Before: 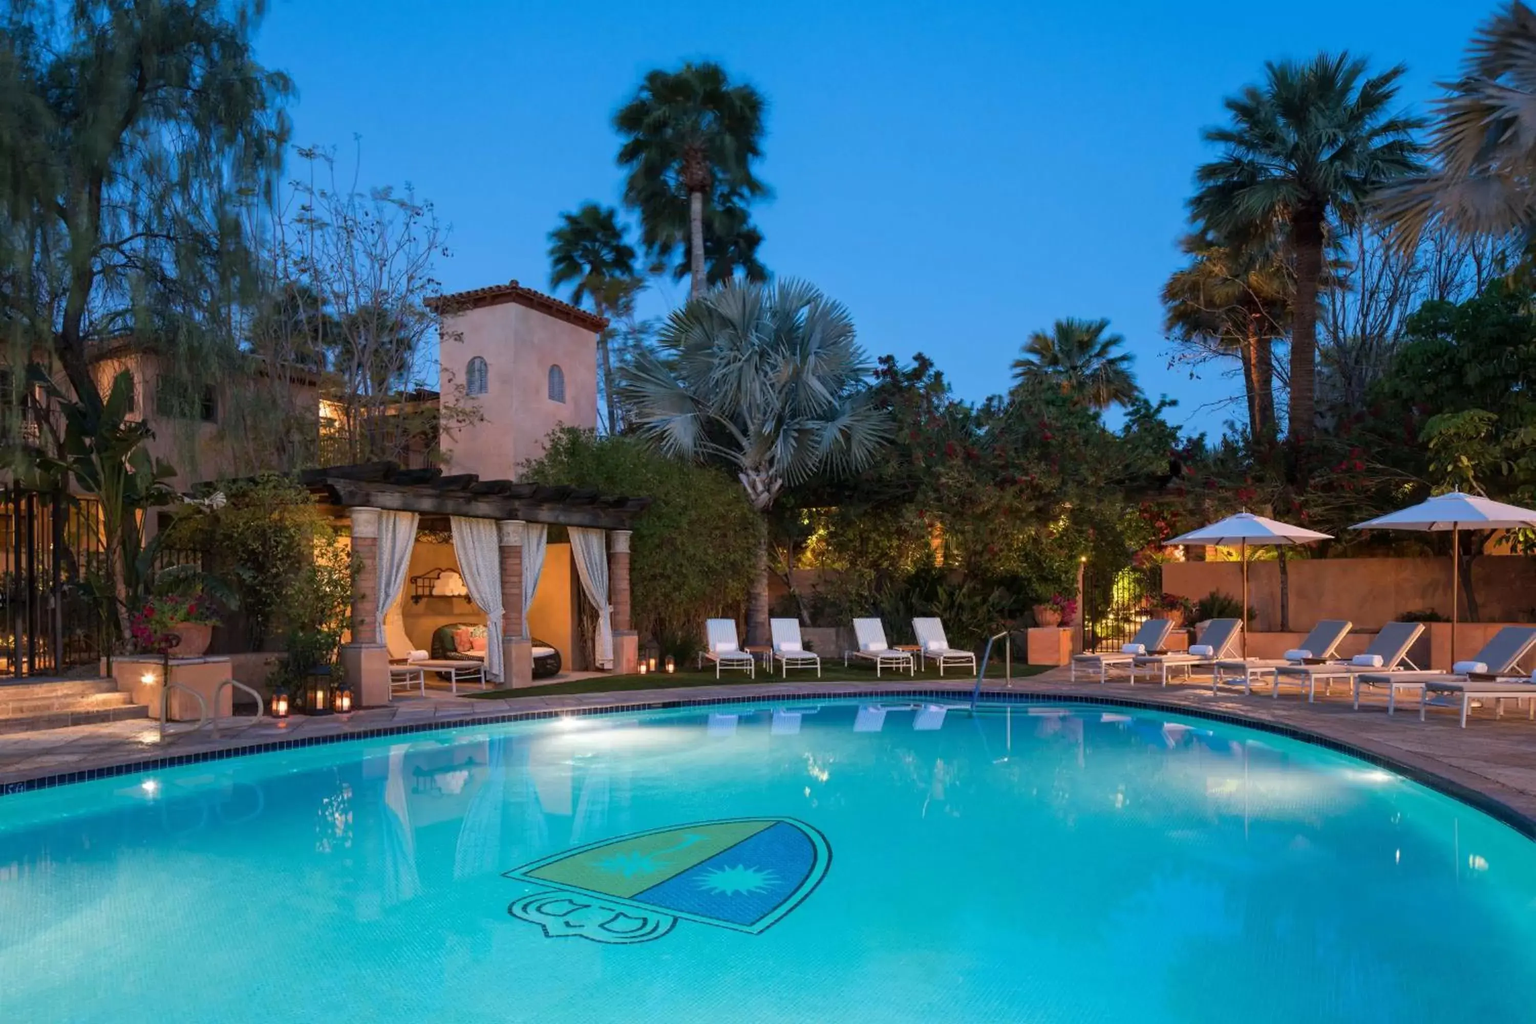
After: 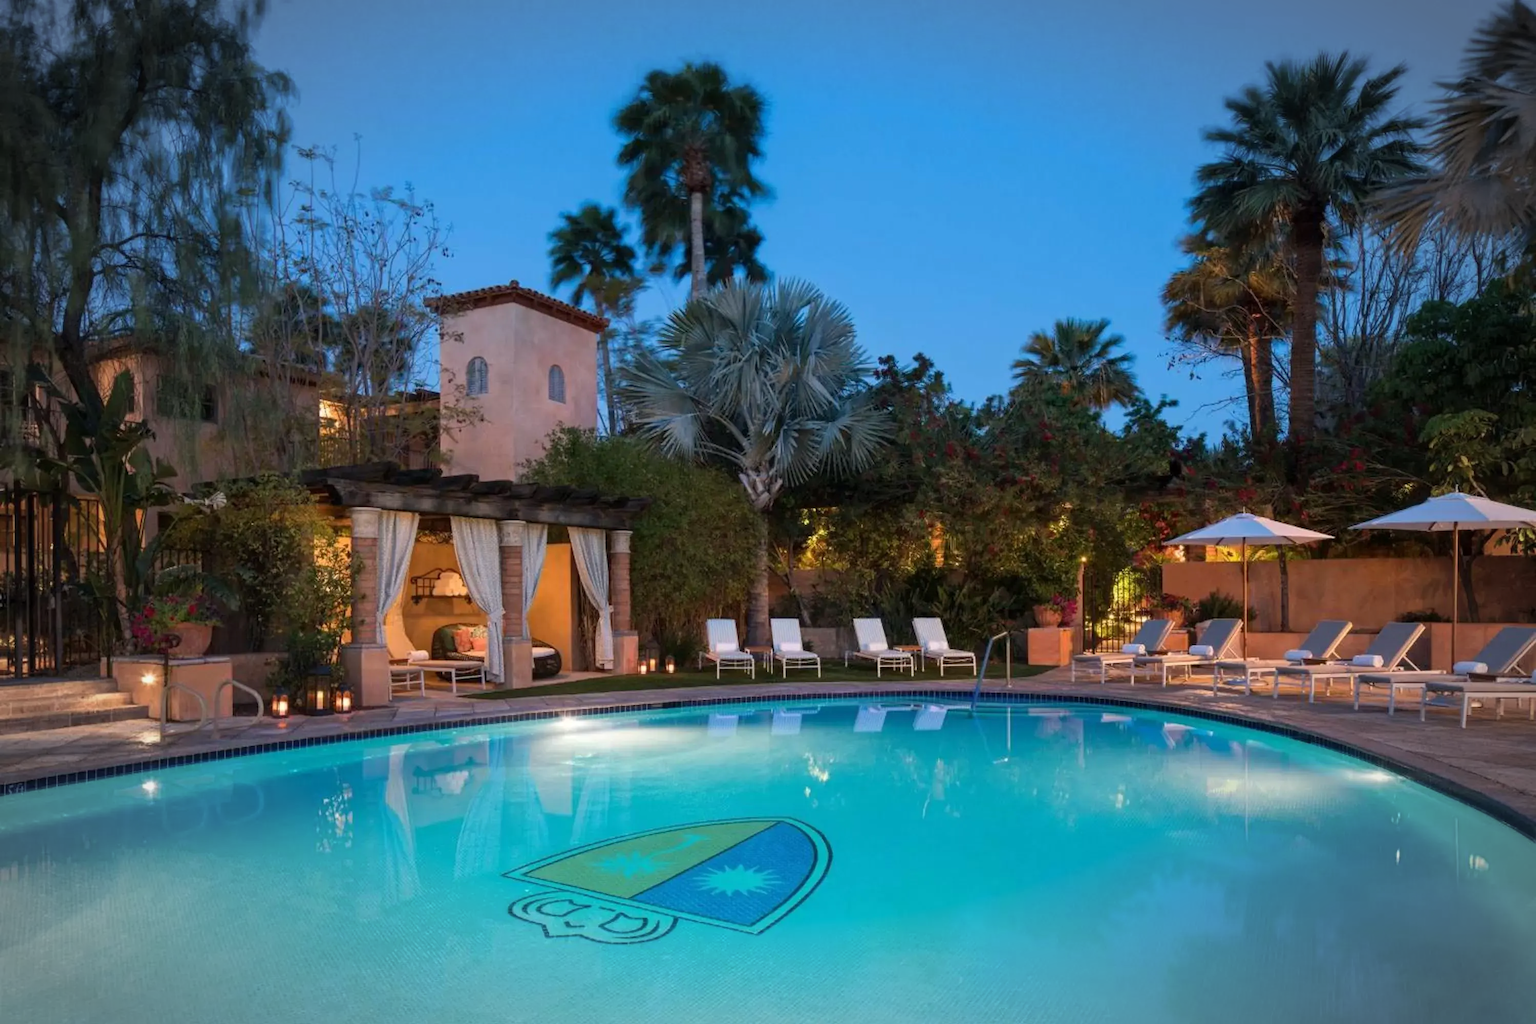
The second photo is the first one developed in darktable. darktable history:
vignetting: automatic ratio true
white balance: red 1.009, blue 0.985
